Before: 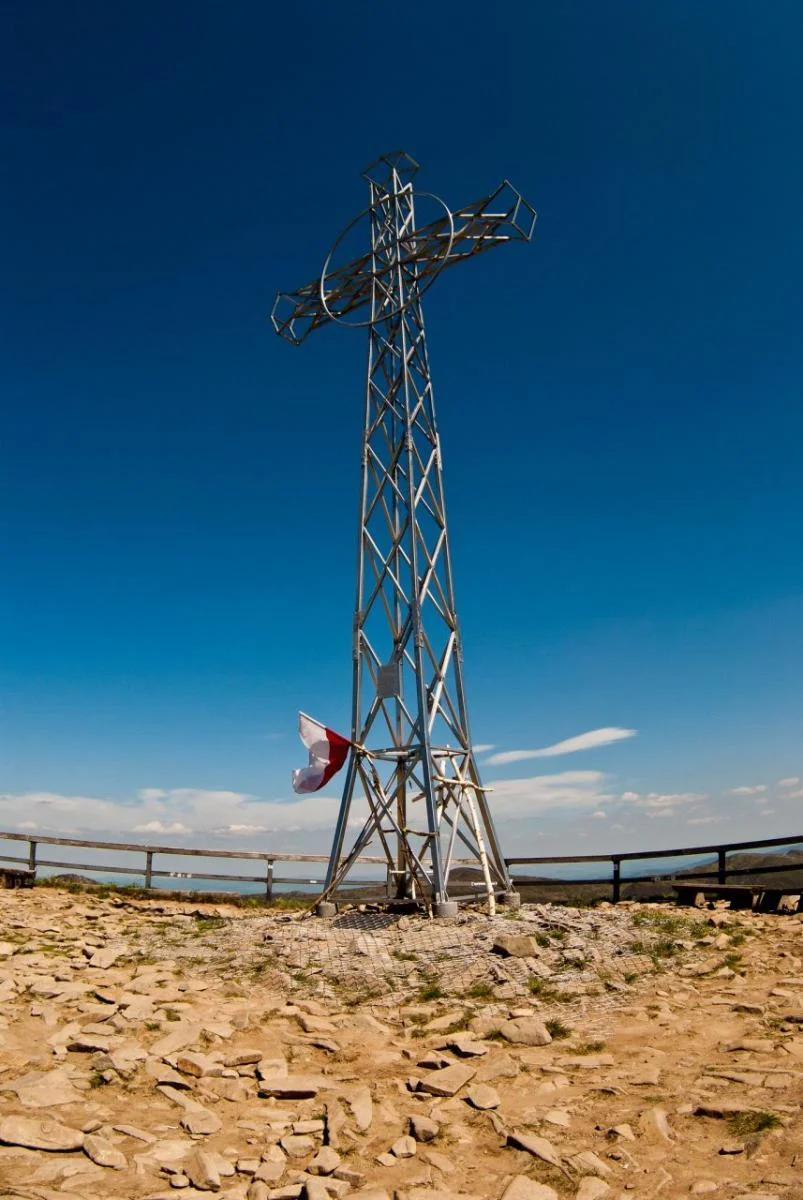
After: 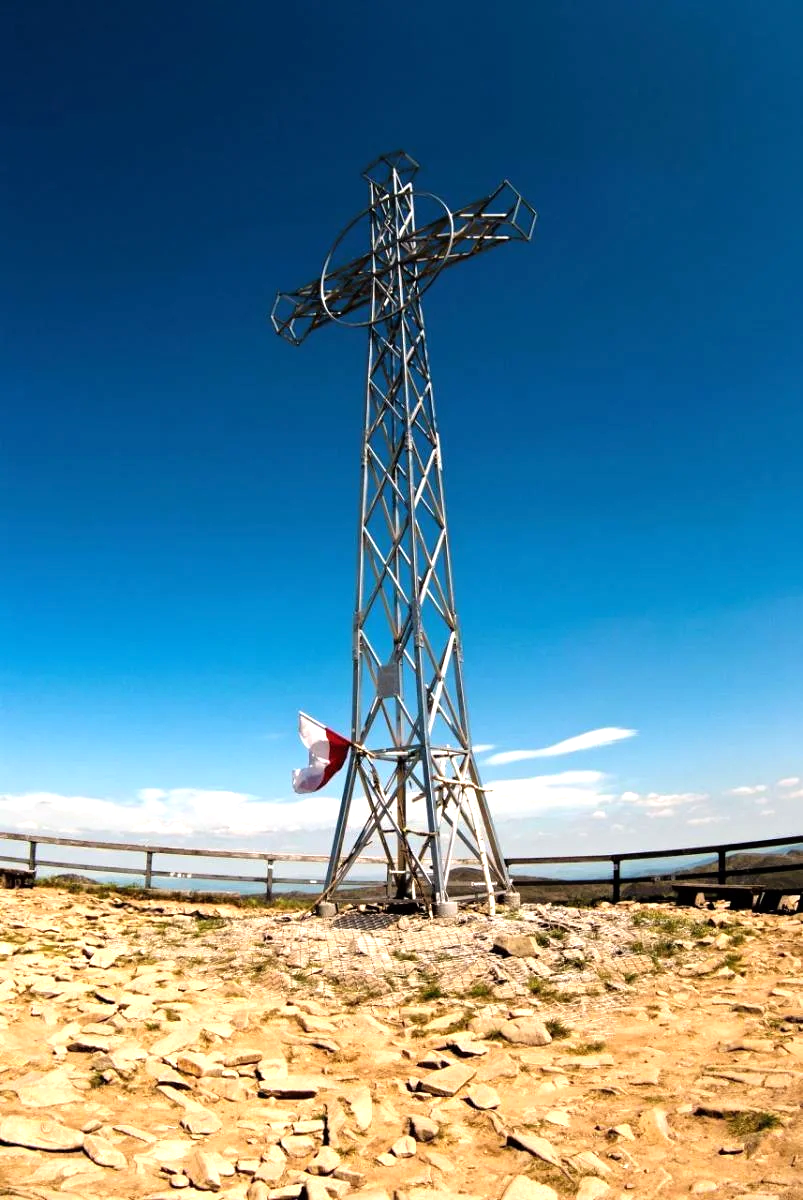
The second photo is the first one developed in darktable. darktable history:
tone equalizer: -8 EV -1.08 EV, -7 EV -0.976 EV, -6 EV -0.83 EV, -5 EV -0.586 EV, -3 EV 0.57 EV, -2 EV 0.866 EV, -1 EV 1 EV, +0 EV 1.08 EV
